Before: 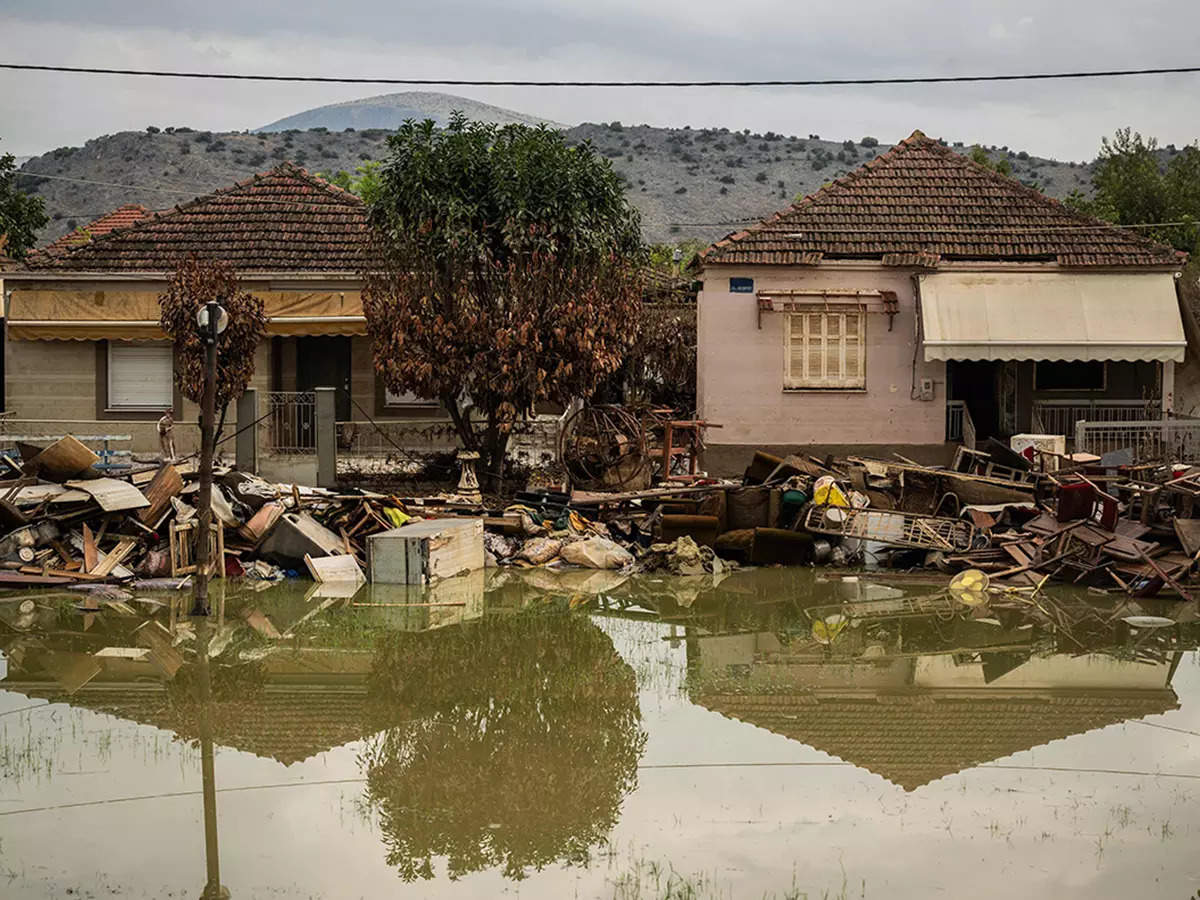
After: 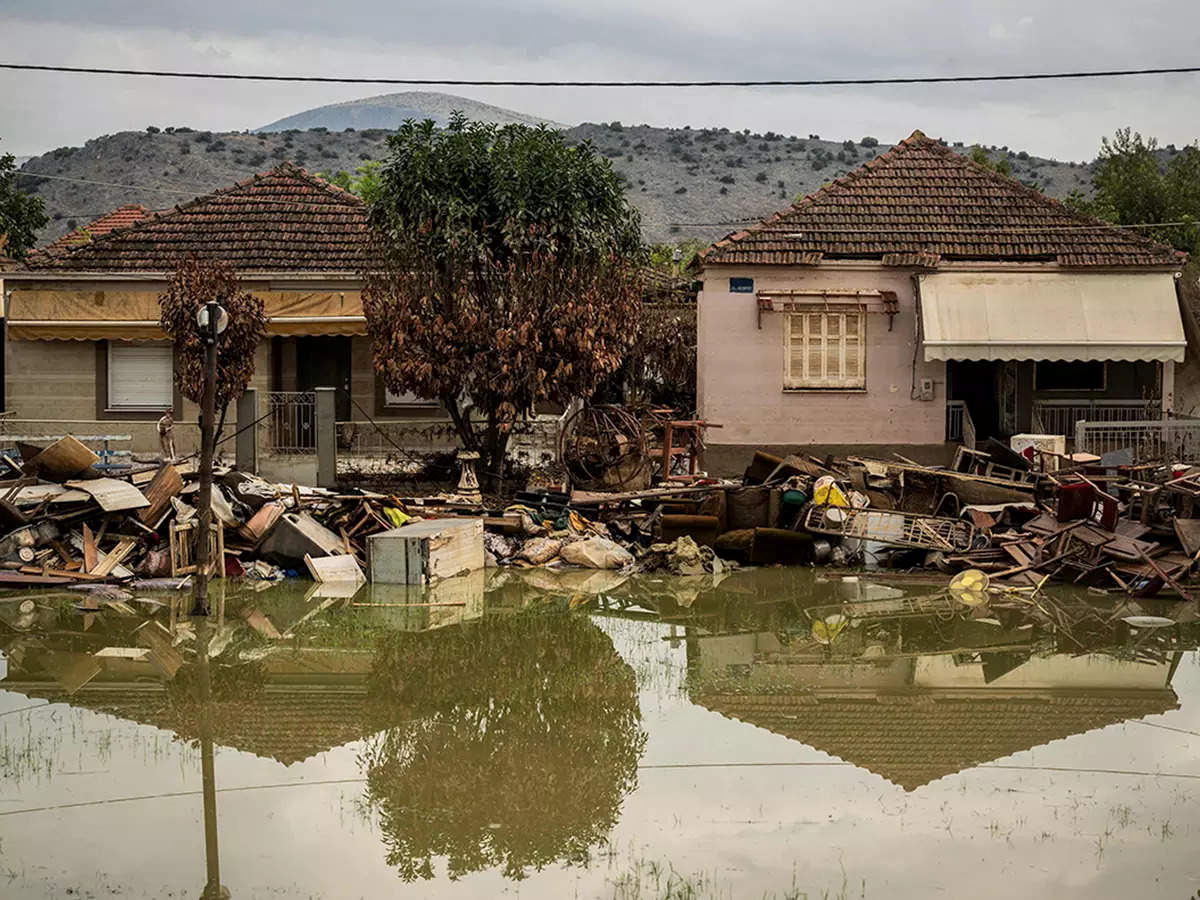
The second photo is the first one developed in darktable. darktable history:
local contrast: mode bilateral grid, contrast 21, coarseness 49, detail 119%, midtone range 0.2
